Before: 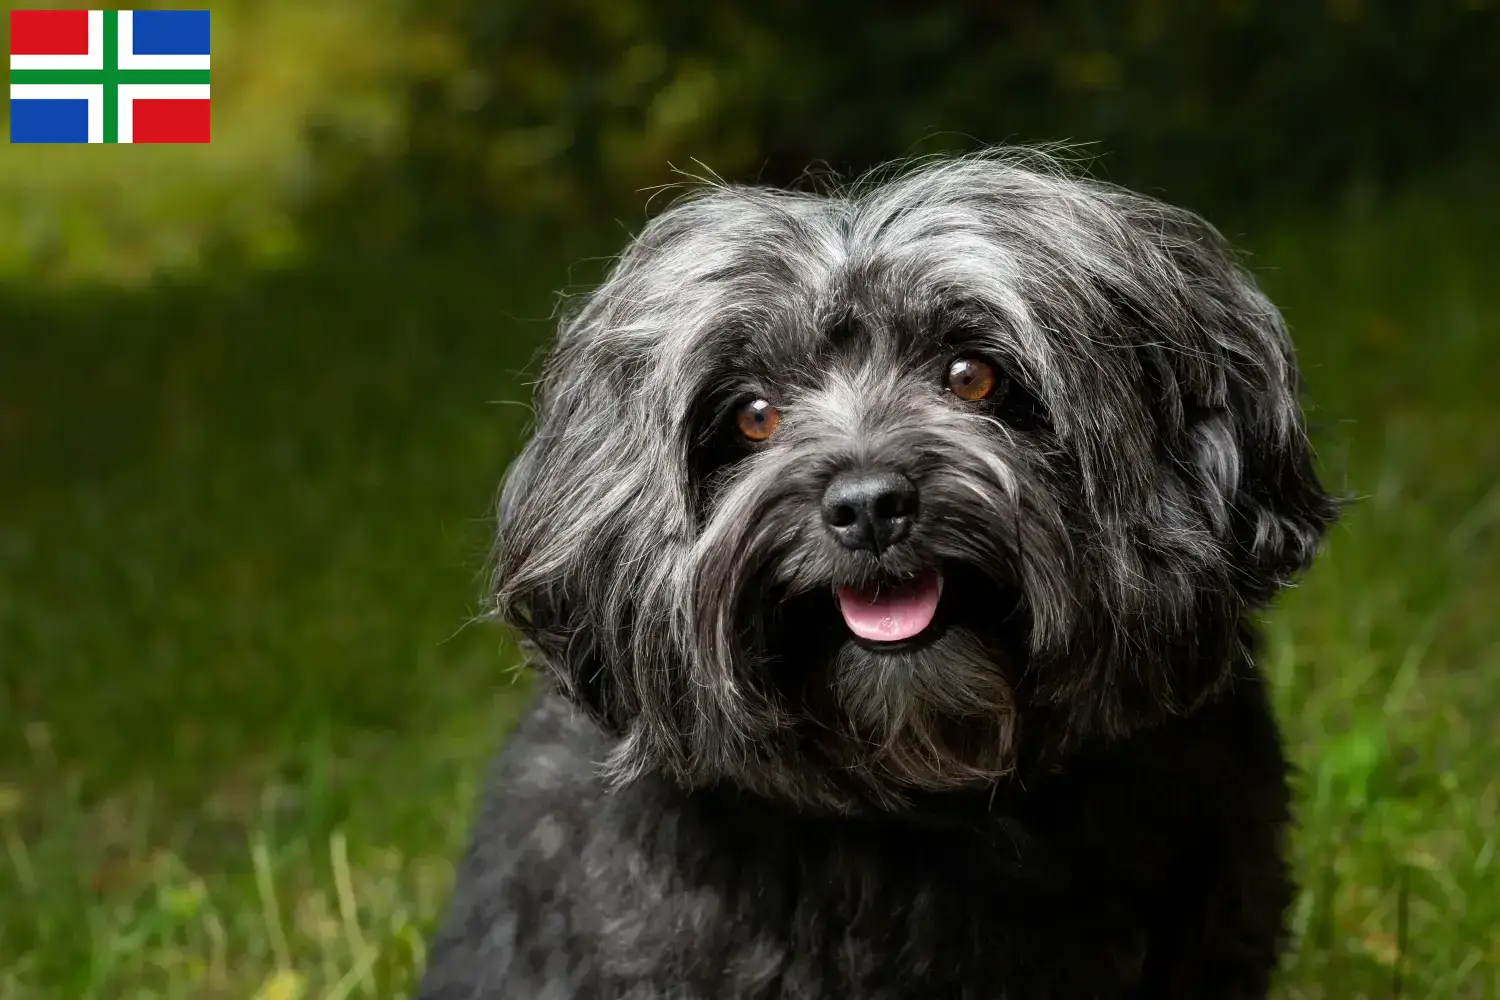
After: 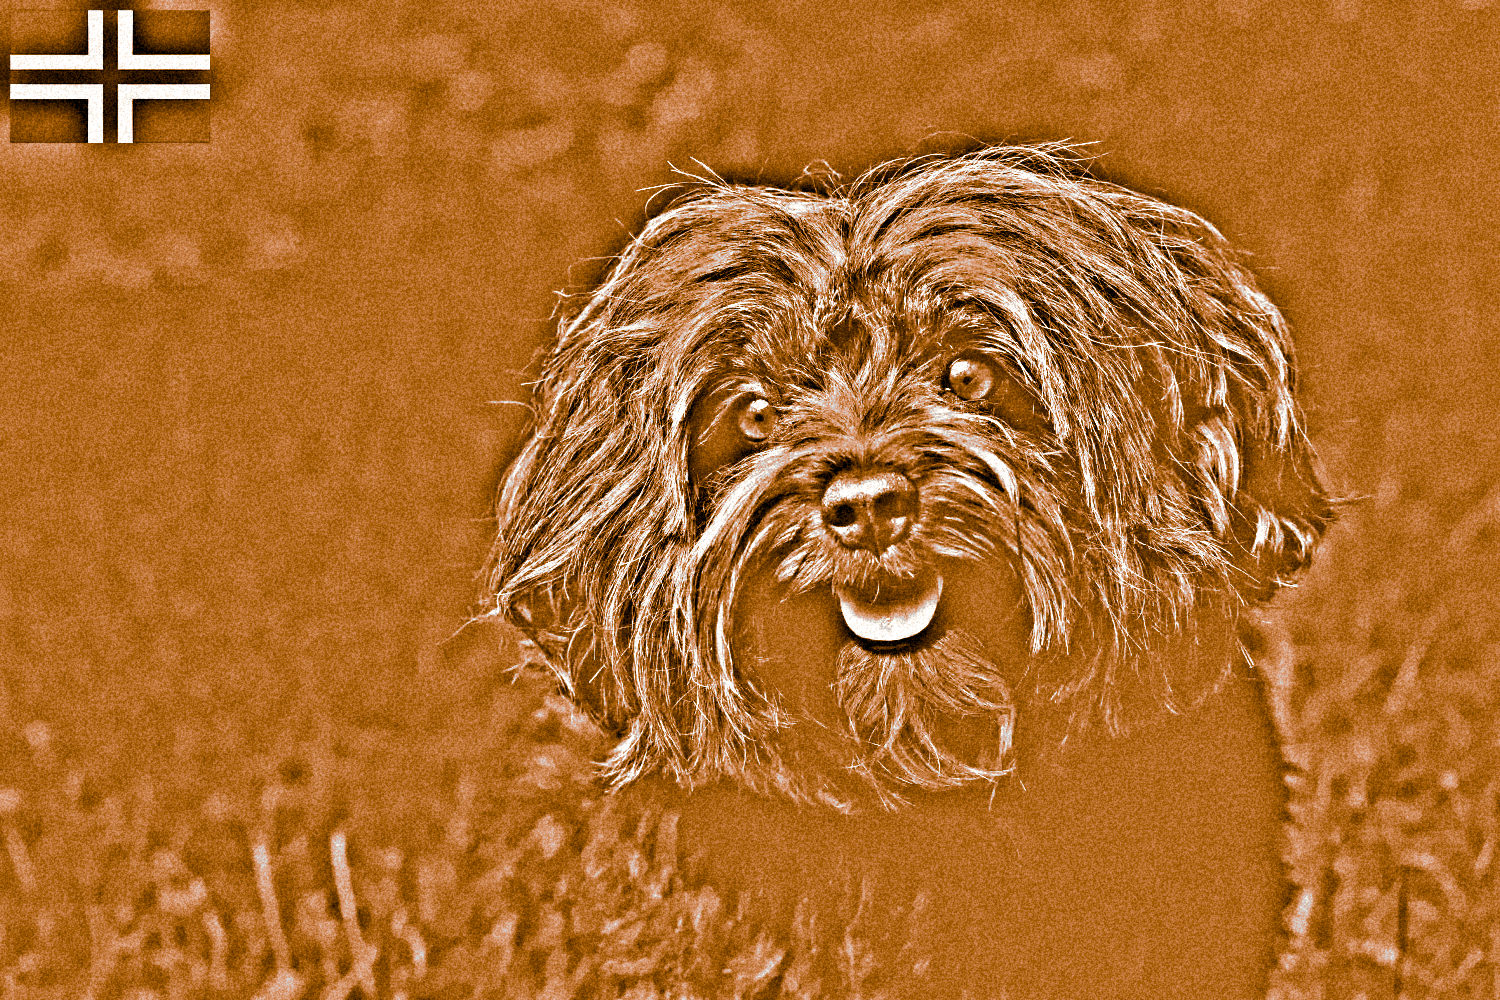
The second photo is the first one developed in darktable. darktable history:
highpass: on, module defaults | blend: blend mode overlay, opacity 50%; mask: uniform (no mask)
split-toning: shadows › hue 26°, shadows › saturation 0.92, highlights › hue 40°, highlights › saturation 0.92, balance -63, compress 0%
grain: coarseness 28.11 ISO, strength 49.8%, mid-tones bias 0%
soften: size 3%, brightness 0 EV, mix 20.48%
